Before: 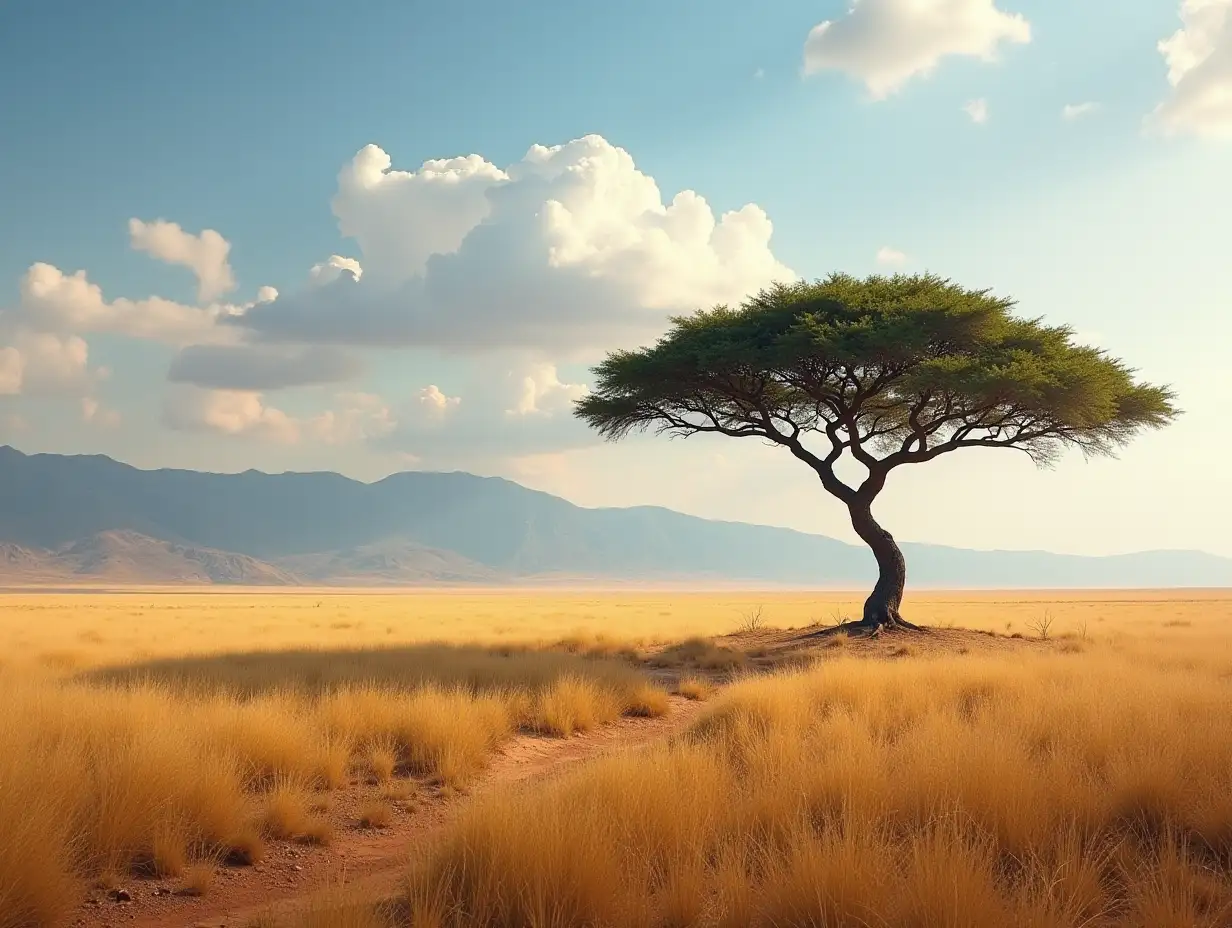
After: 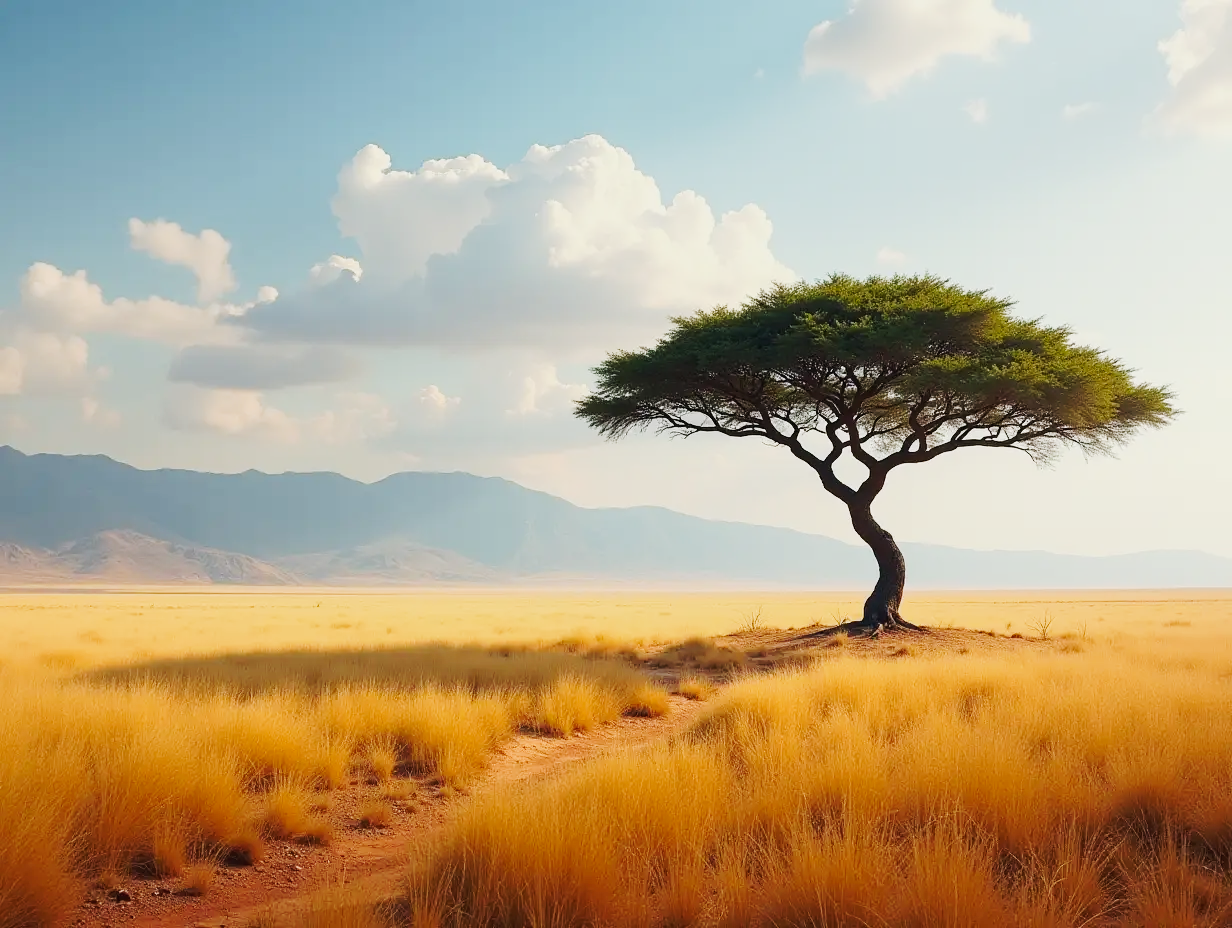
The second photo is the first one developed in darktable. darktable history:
tone curve: curves: ch0 [(0, 0.012) (0.052, 0.04) (0.107, 0.086) (0.276, 0.265) (0.461, 0.531) (0.718, 0.79) (0.921, 0.909) (0.999, 0.951)]; ch1 [(0, 0) (0.339, 0.298) (0.402, 0.363) (0.444, 0.415) (0.485, 0.469) (0.494, 0.493) (0.504, 0.501) (0.525, 0.534) (0.555, 0.587) (0.594, 0.647) (1, 1)]; ch2 [(0, 0) (0.48, 0.48) (0.504, 0.5) (0.535, 0.557) (0.581, 0.623) (0.649, 0.683) (0.824, 0.815) (1, 1)], preserve colors none
